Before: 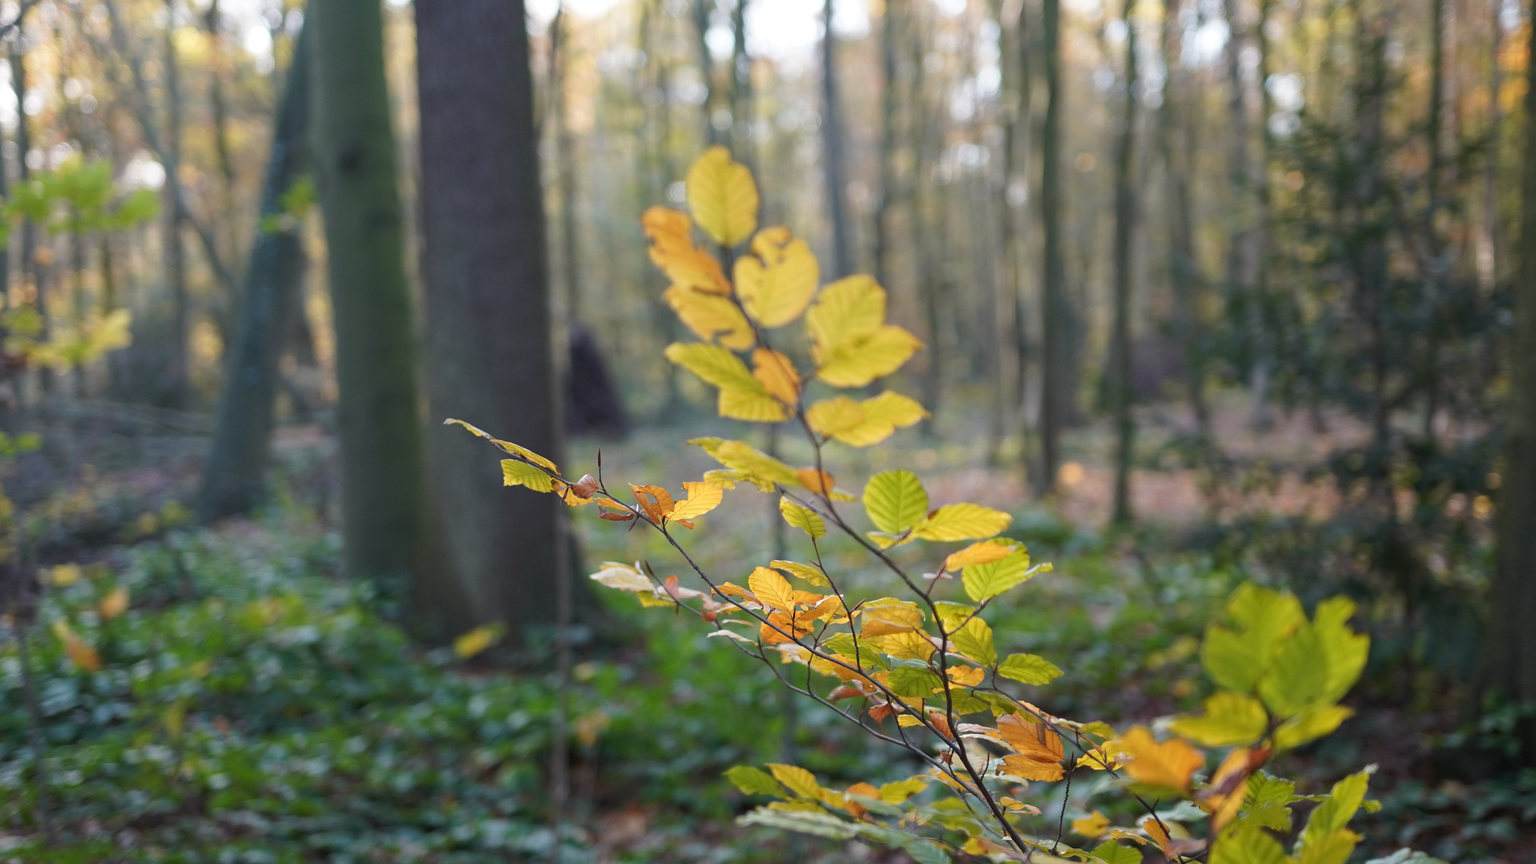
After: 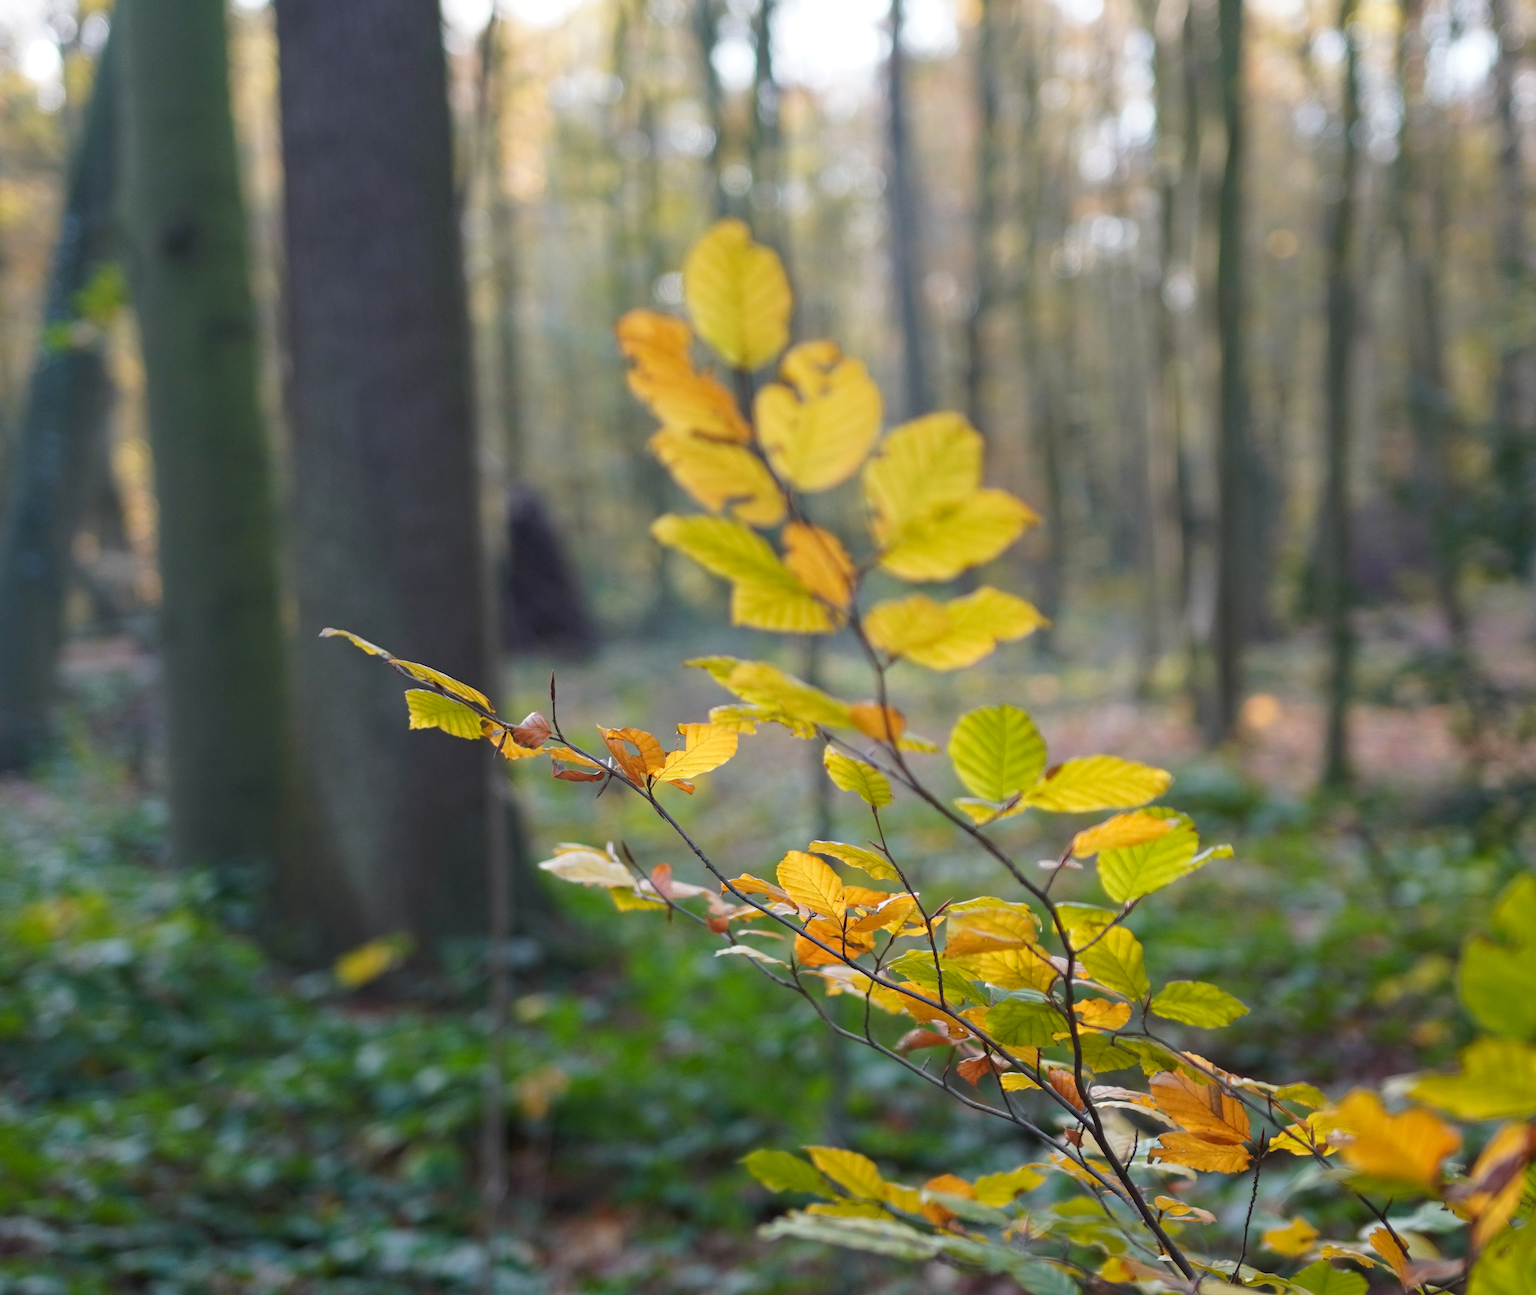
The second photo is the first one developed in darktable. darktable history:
color balance rgb: perceptual saturation grading › global saturation 10%
crop and rotate: left 15.055%, right 18.278%
